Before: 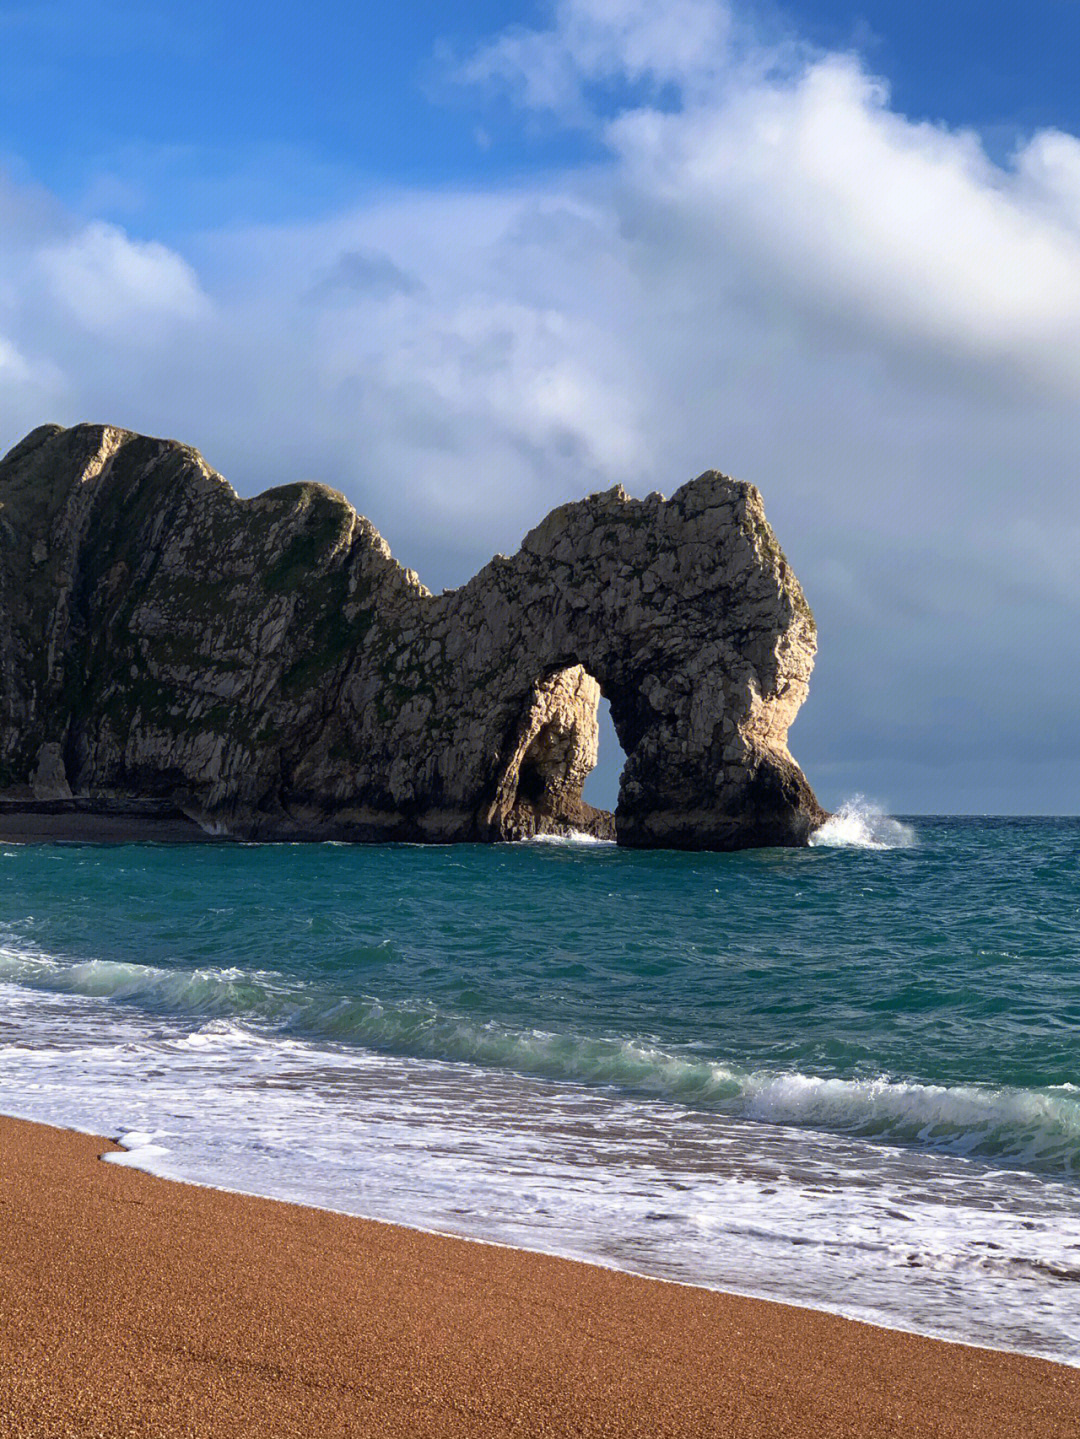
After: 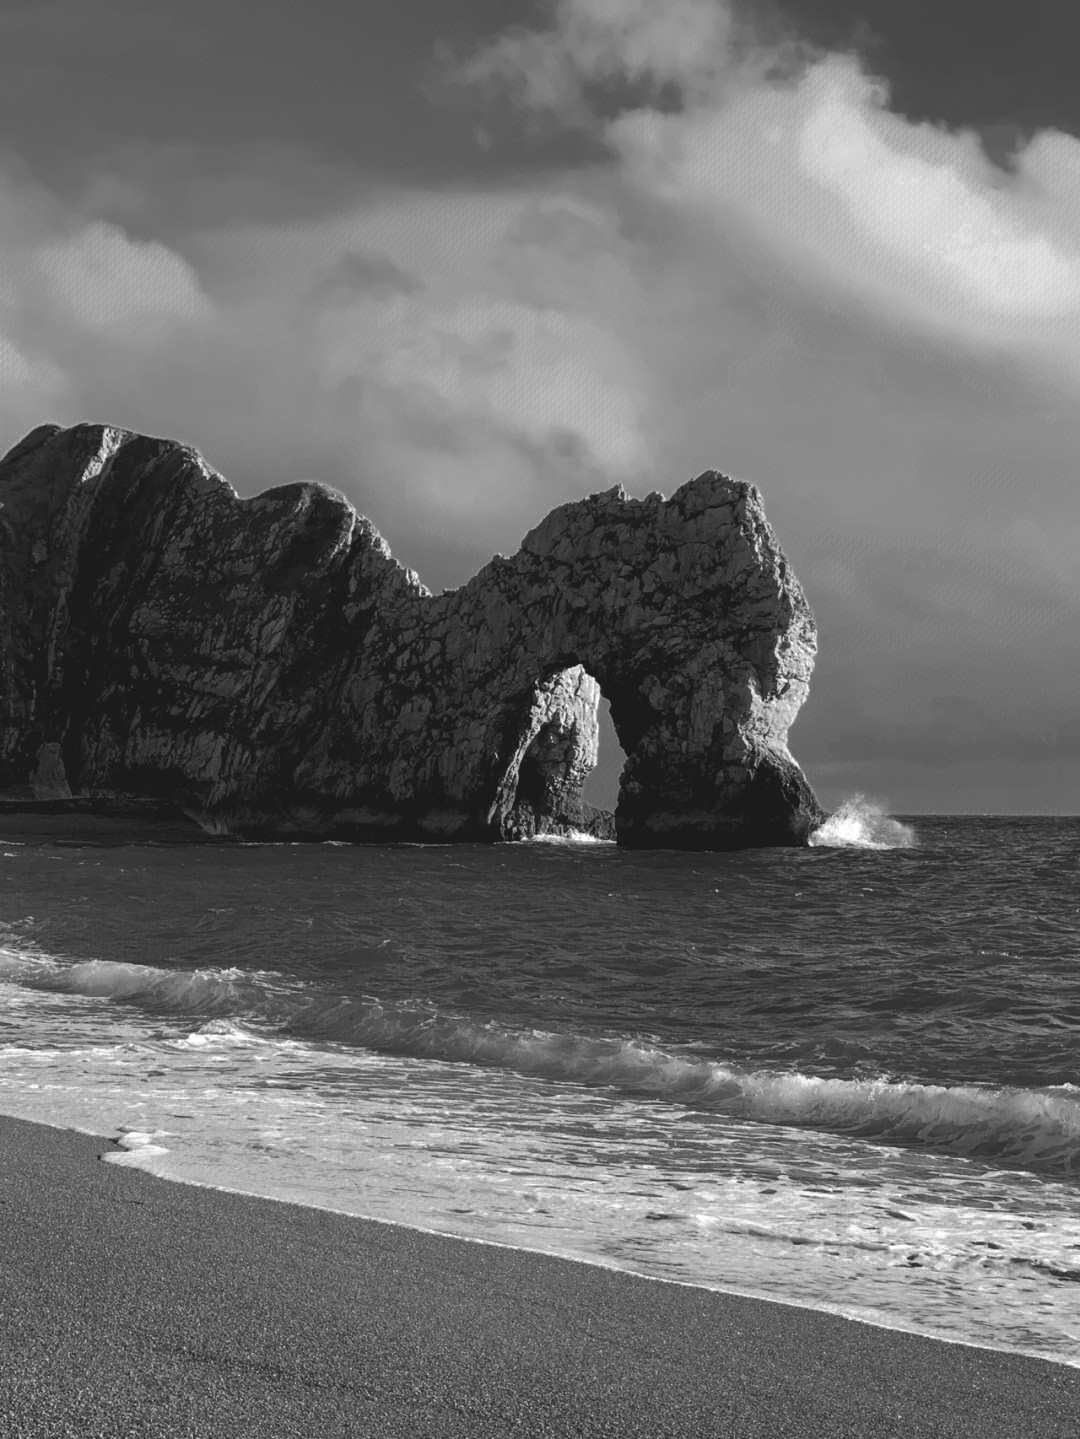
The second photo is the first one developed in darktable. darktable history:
color zones: curves: ch0 [(0.002, 0.593) (0.143, 0.417) (0.285, 0.541) (0.455, 0.289) (0.608, 0.327) (0.727, 0.283) (0.869, 0.571) (1, 0.603)]; ch1 [(0, 0) (0.143, 0) (0.286, 0) (0.429, 0) (0.571, 0) (0.714, 0) (0.857, 0)]
tone curve: curves: ch0 [(0, 0) (0.003, 0.096) (0.011, 0.096) (0.025, 0.098) (0.044, 0.099) (0.069, 0.106) (0.1, 0.128) (0.136, 0.153) (0.177, 0.186) (0.224, 0.218) (0.277, 0.265) (0.335, 0.316) (0.399, 0.374) (0.468, 0.445) (0.543, 0.526) (0.623, 0.605) (0.709, 0.681) (0.801, 0.758) (0.898, 0.819) (1, 1)], preserve colors none
